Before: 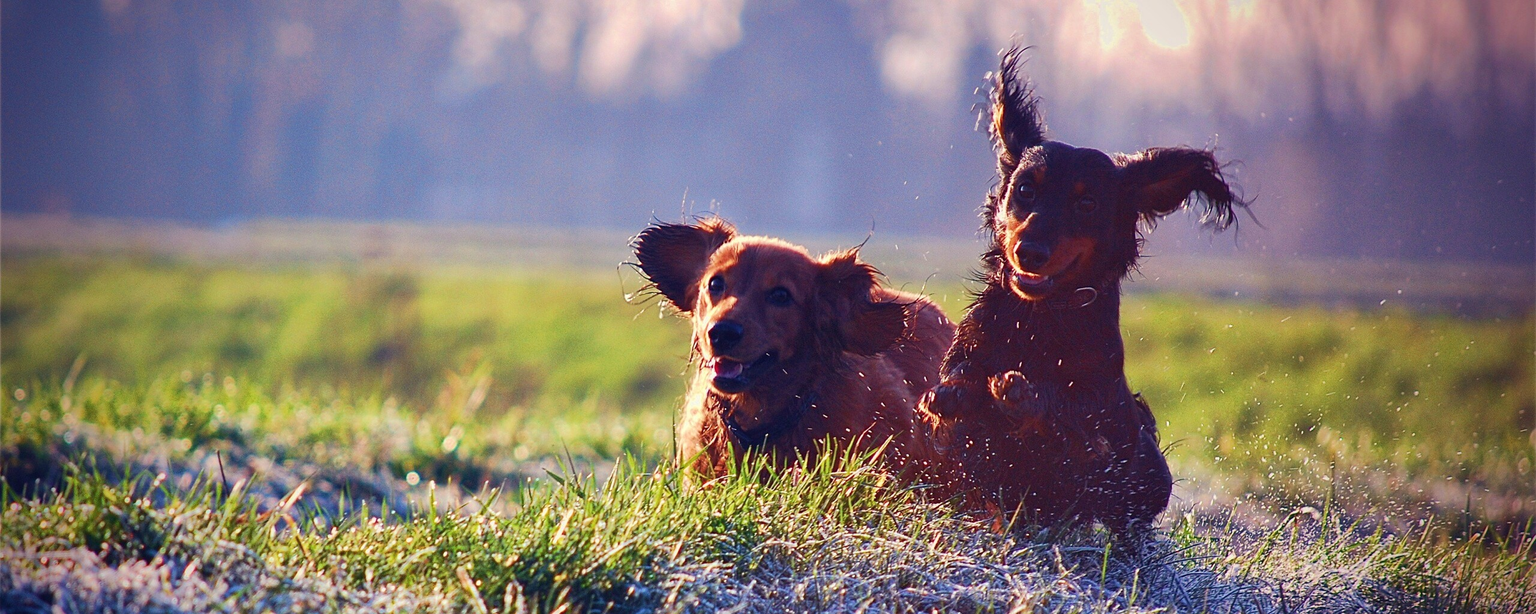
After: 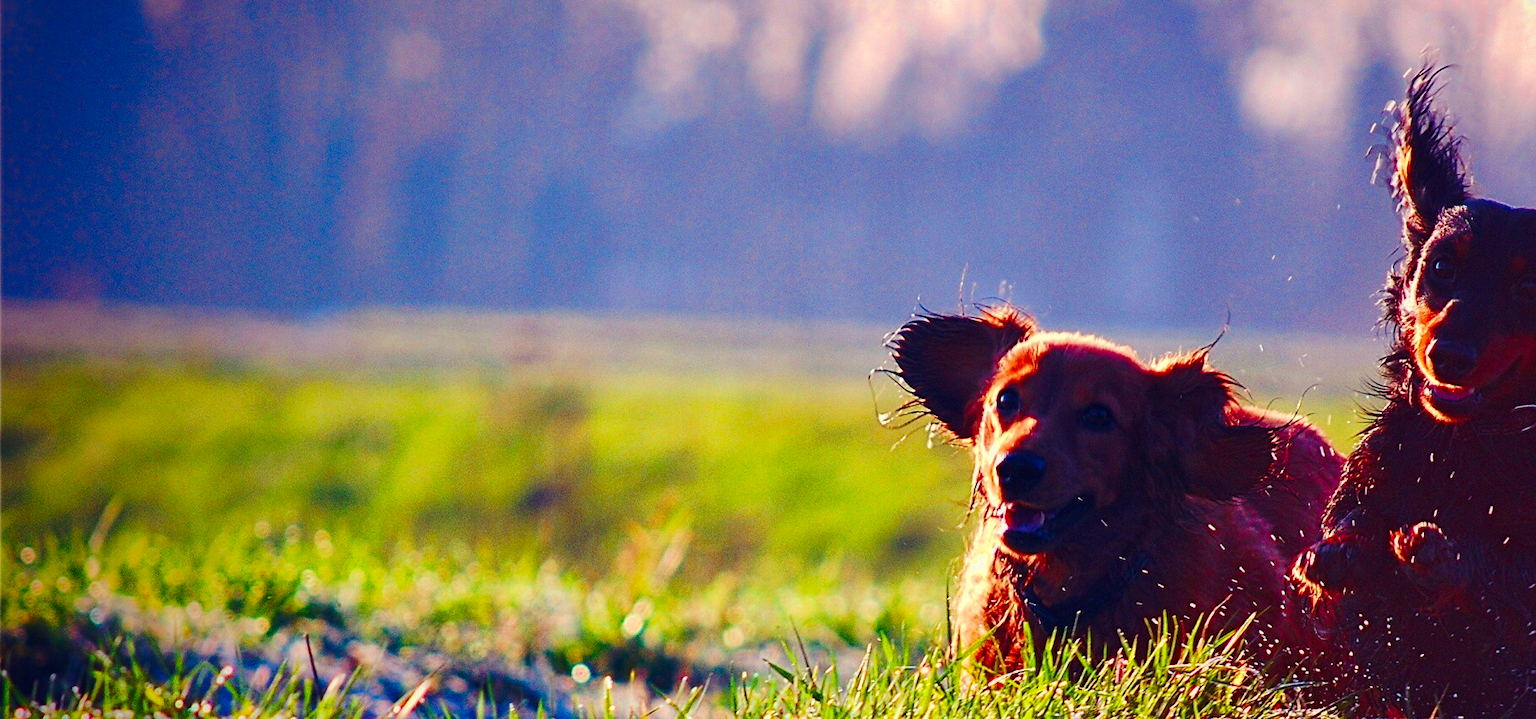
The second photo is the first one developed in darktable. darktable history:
color zones: curves: ch0 [(0, 0.613) (0.01, 0.613) (0.245, 0.448) (0.498, 0.529) (0.642, 0.665) (0.879, 0.777) (0.99, 0.613)]; ch1 [(0, 0) (0.143, 0) (0.286, 0) (0.429, 0) (0.571, 0) (0.714, 0) (0.857, 0)], mix -138.01%
crop: right 28.885%, bottom 16.626%
base curve: curves: ch0 [(0, 0) (0.073, 0.04) (0.157, 0.139) (0.492, 0.492) (0.758, 0.758) (1, 1)], preserve colors none
